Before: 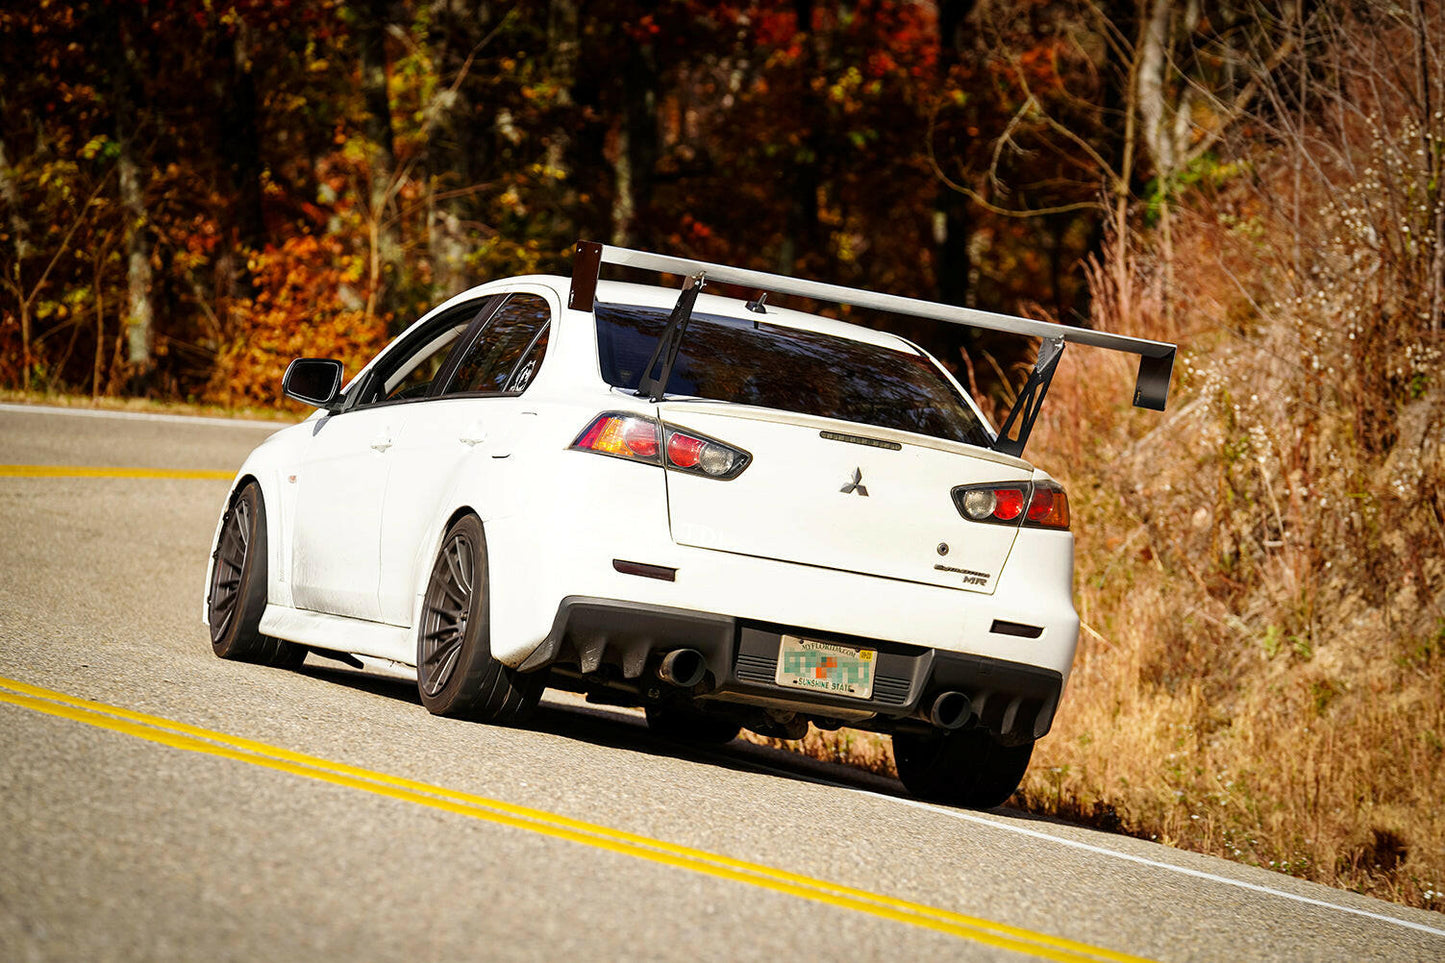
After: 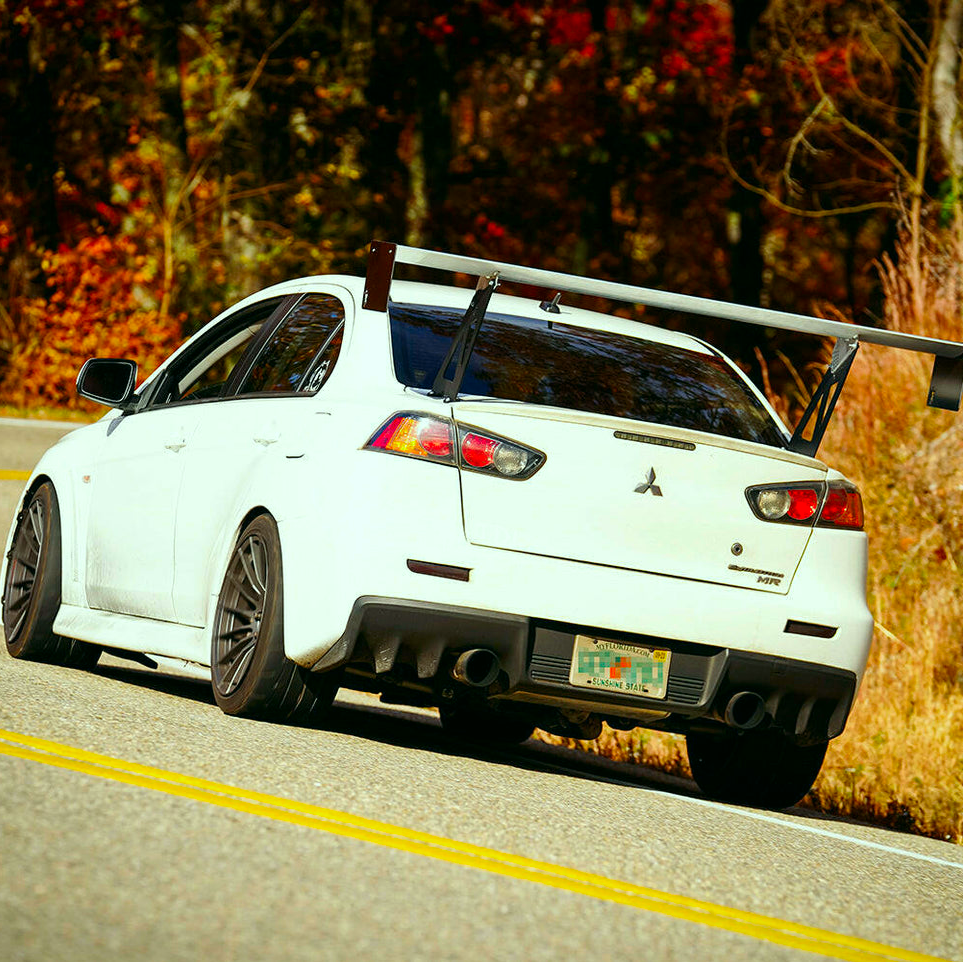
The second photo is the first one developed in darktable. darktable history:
crop and rotate: left 14.292%, right 19.041%
color correction: highlights a* -7.33, highlights b* 1.26, shadows a* -3.55, saturation 1.4
